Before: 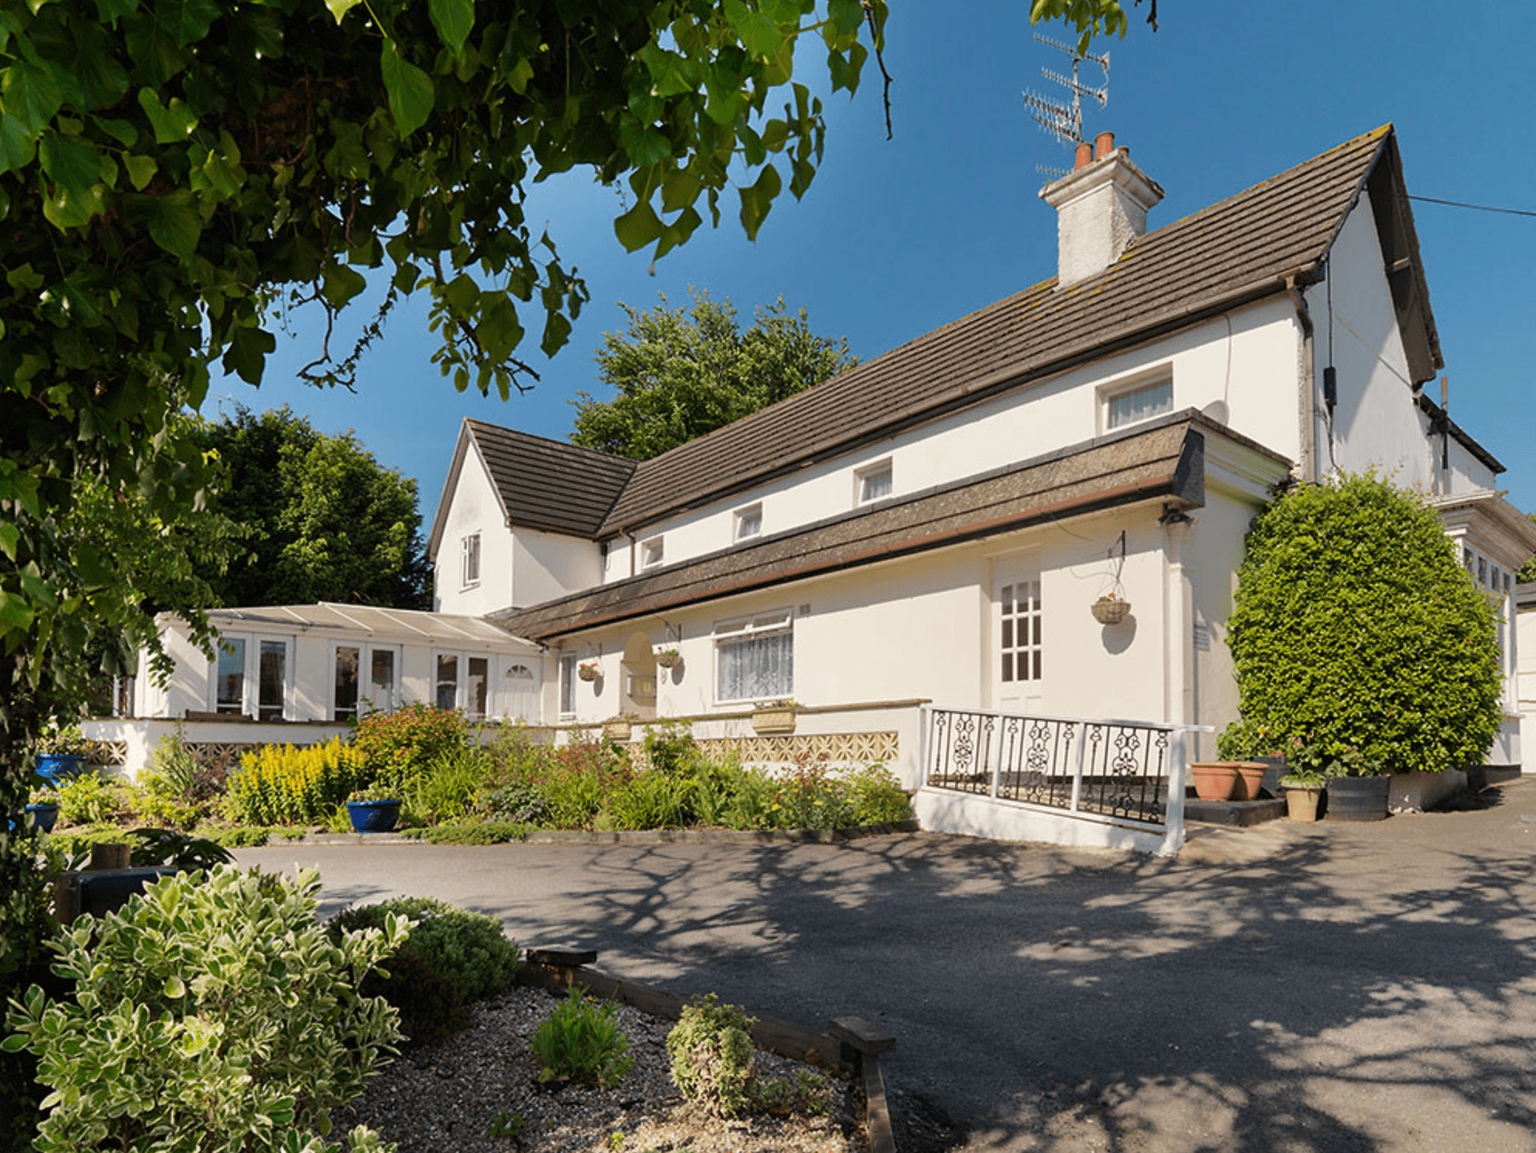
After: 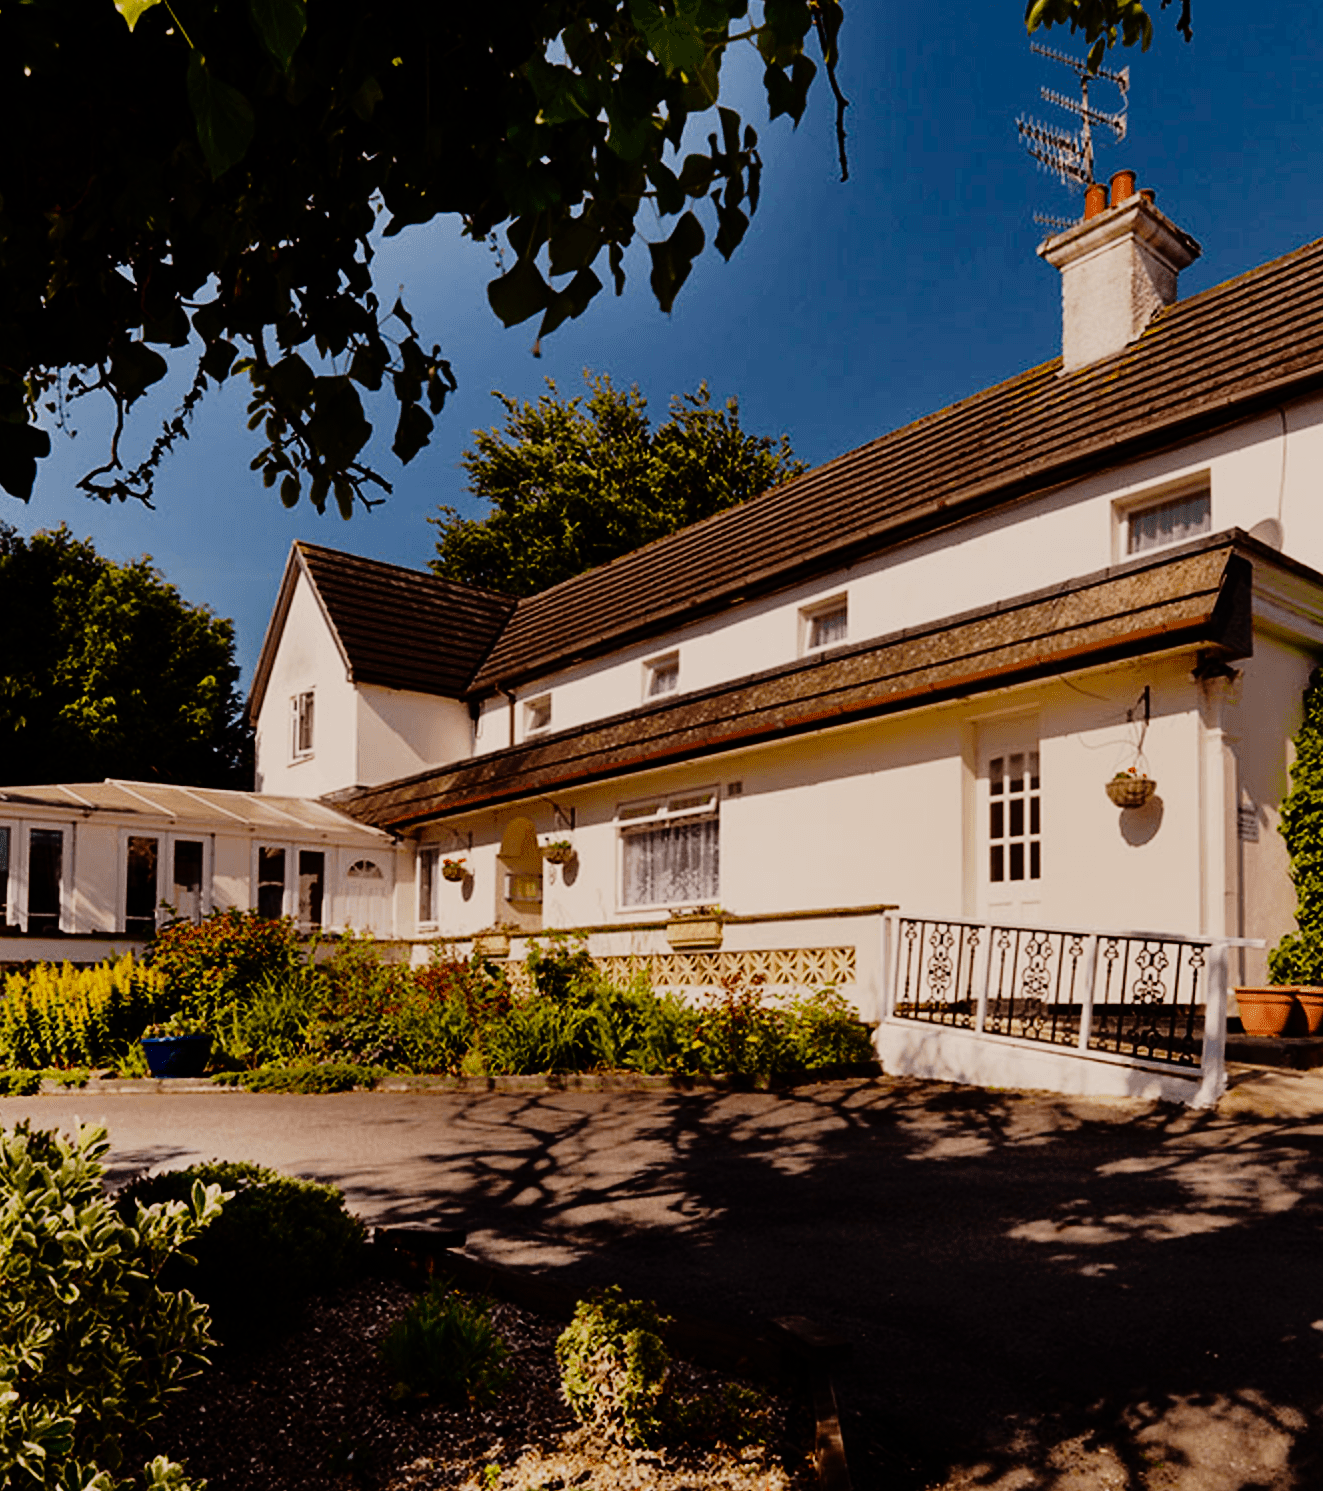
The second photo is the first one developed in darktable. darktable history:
color balance rgb: power › chroma 1.572%, power › hue 28.77°, perceptual saturation grading › global saturation 20%, perceptual saturation grading › highlights -49.19%, perceptual saturation grading › shadows 24.756%
crop and rotate: left 15.478%, right 17.957%
levels: black 3.86%
exposure: exposure -1.365 EV, compensate exposure bias true, compensate highlight preservation false
tone curve: curves: ch0 [(0, 0) (0.003, 0) (0.011, 0.002) (0.025, 0.004) (0.044, 0.007) (0.069, 0.015) (0.1, 0.025) (0.136, 0.04) (0.177, 0.09) (0.224, 0.152) (0.277, 0.239) (0.335, 0.335) (0.399, 0.43) (0.468, 0.524) (0.543, 0.621) (0.623, 0.712) (0.709, 0.792) (0.801, 0.871) (0.898, 0.951) (1, 1)], preserve colors none
base curve: curves: ch0 [(0, 0) (0.036, 0.025) (0.121, 0.166) (0.206, 0.329) (0.605, 0.79) (1, 1)]
